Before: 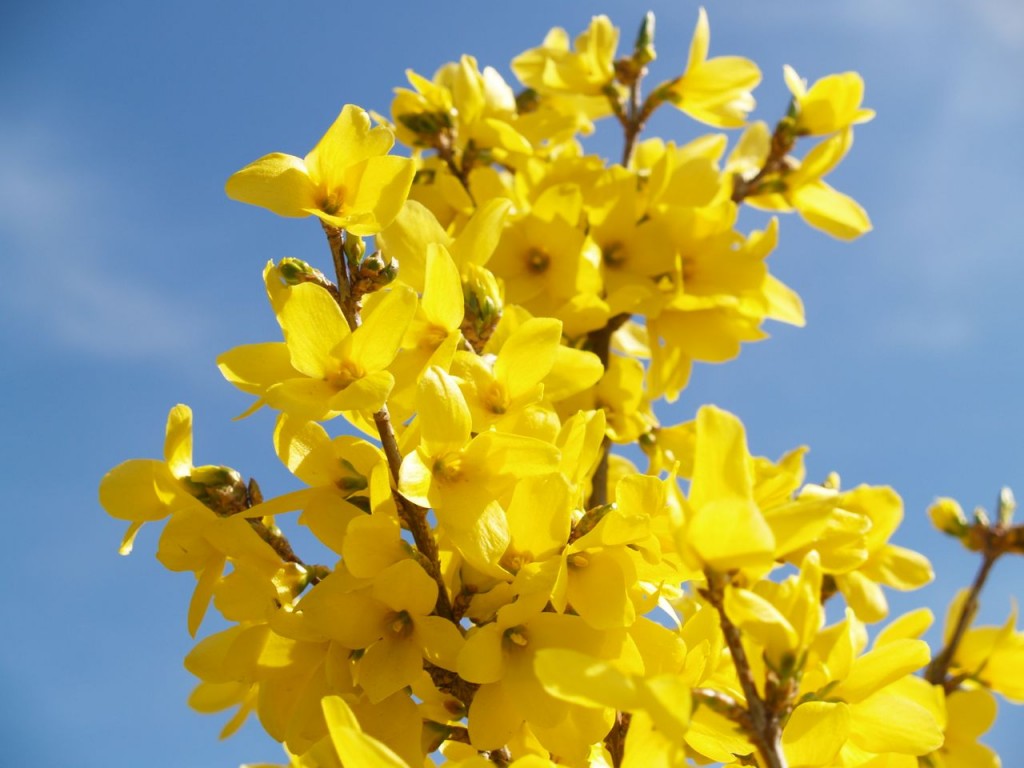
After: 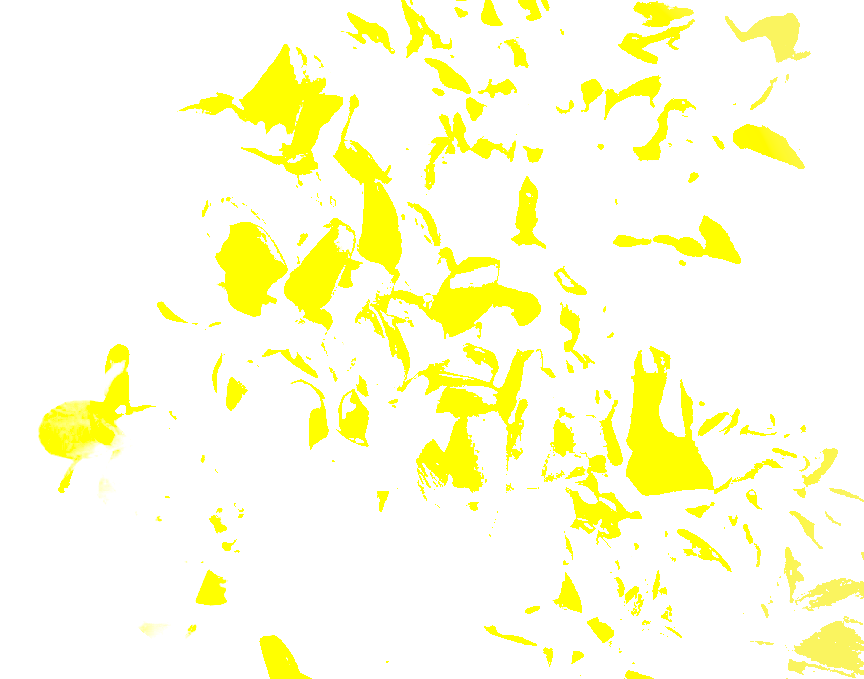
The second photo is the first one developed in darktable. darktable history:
exposure: black level correction 0, exposure 1.276 EV, compensate exposure bias true, compensate highlight preservation false
color balance rgb: perceptual saturation grading › global saturation 0.709%, perceptual brilliance grading › global brilliance 30.224%, perceptual brilliance grading › highlights 50.061%, perceptual brilliance grading › mid-tones 50.099%, perceptual brilliance grading › shadows -22.622%
local contrast: highlights 60%, shadows 60%, detail 160%
crop: left 6.056%, top 7.984%, right 9.542%, bottom 3.599%
vignetting: fall-off start 87.62%, fall-off radius 23.9%, brightness -0.456, saturation -0.298, center (-0.12, -0.007), unbound false
contrast brightness saturation: contrast 0.221, brightness -0.194, saturation 0.239
